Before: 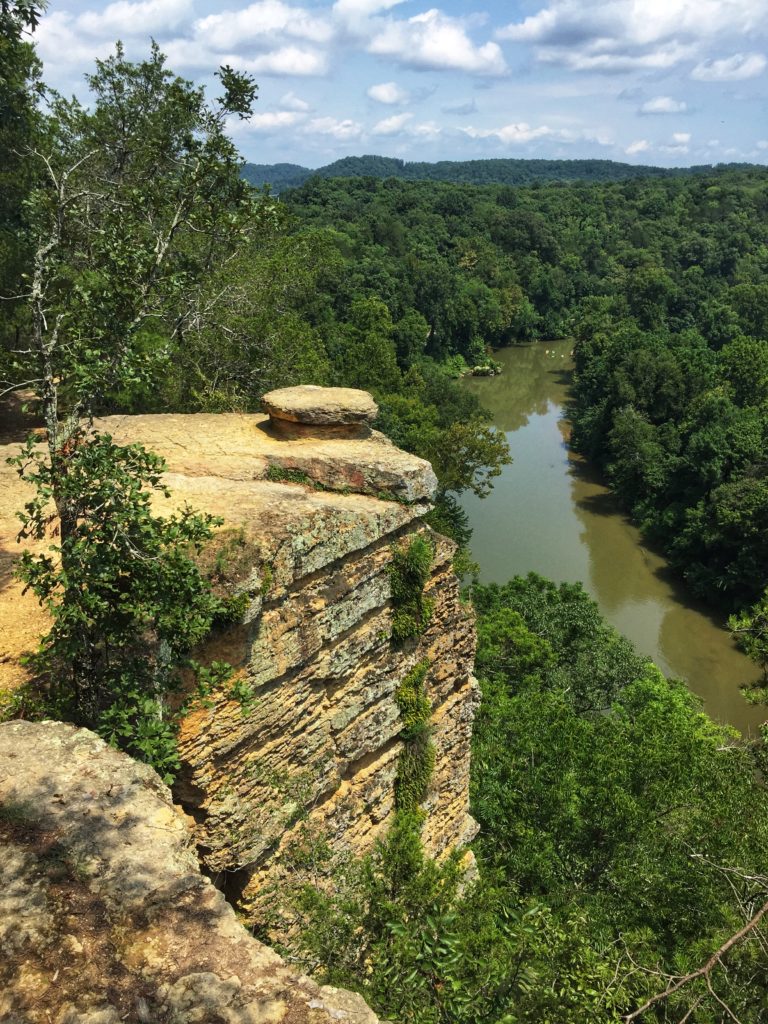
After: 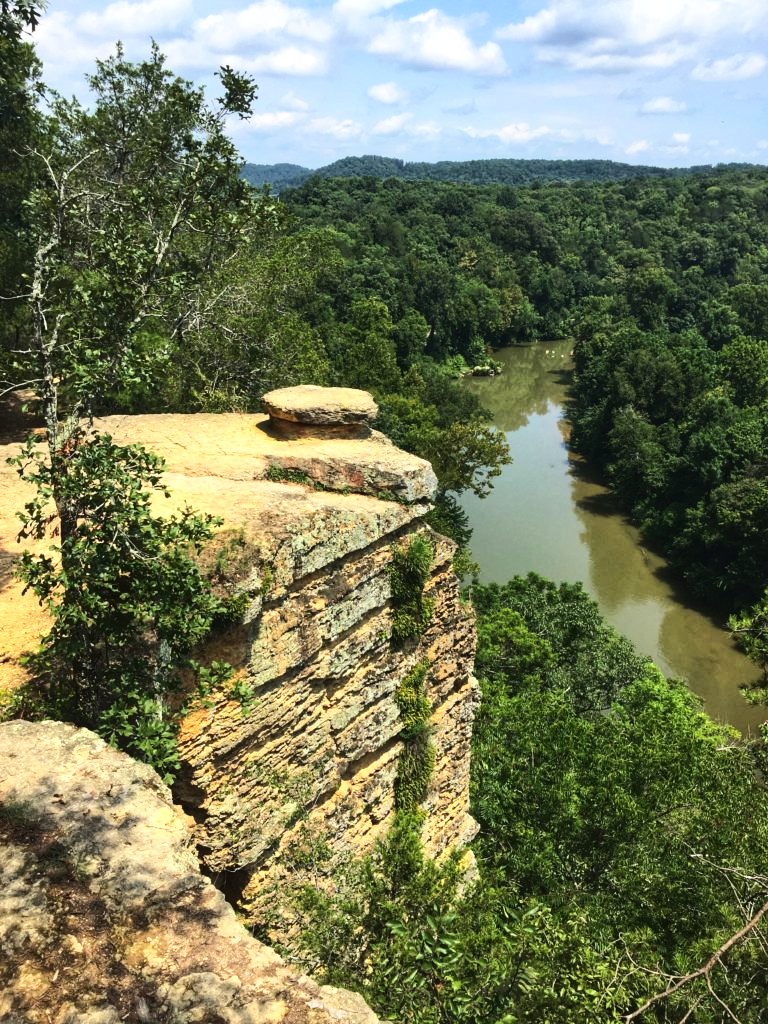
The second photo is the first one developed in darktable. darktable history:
shadows and highlights: shadows -11.08, white point adjustment 1.42, highlights 10.02
tone curve: curves: ch0 [(0, 0.023) (0.103, 0.087) (0.295, 0.297) (0.445, 0.531) (0.553, 0.665) (0.735, 0.843) (0.994, 1)]; ch1 [(0, 0) (0.427, 0.346) (0.456, 0.426) (0.484, 0.483) (0.509, 0.514) (0.535, 0.56) (0.581, 0.632) (0.646, 0.715) (1, 1)]; ch2 [(0, 0) (0.369, 0.388) (0.449, 0.431) (0.501, 0.495) (0.533, 0.518) (0.572, 0.612) (0.677, 0.752) (1, 1)]
